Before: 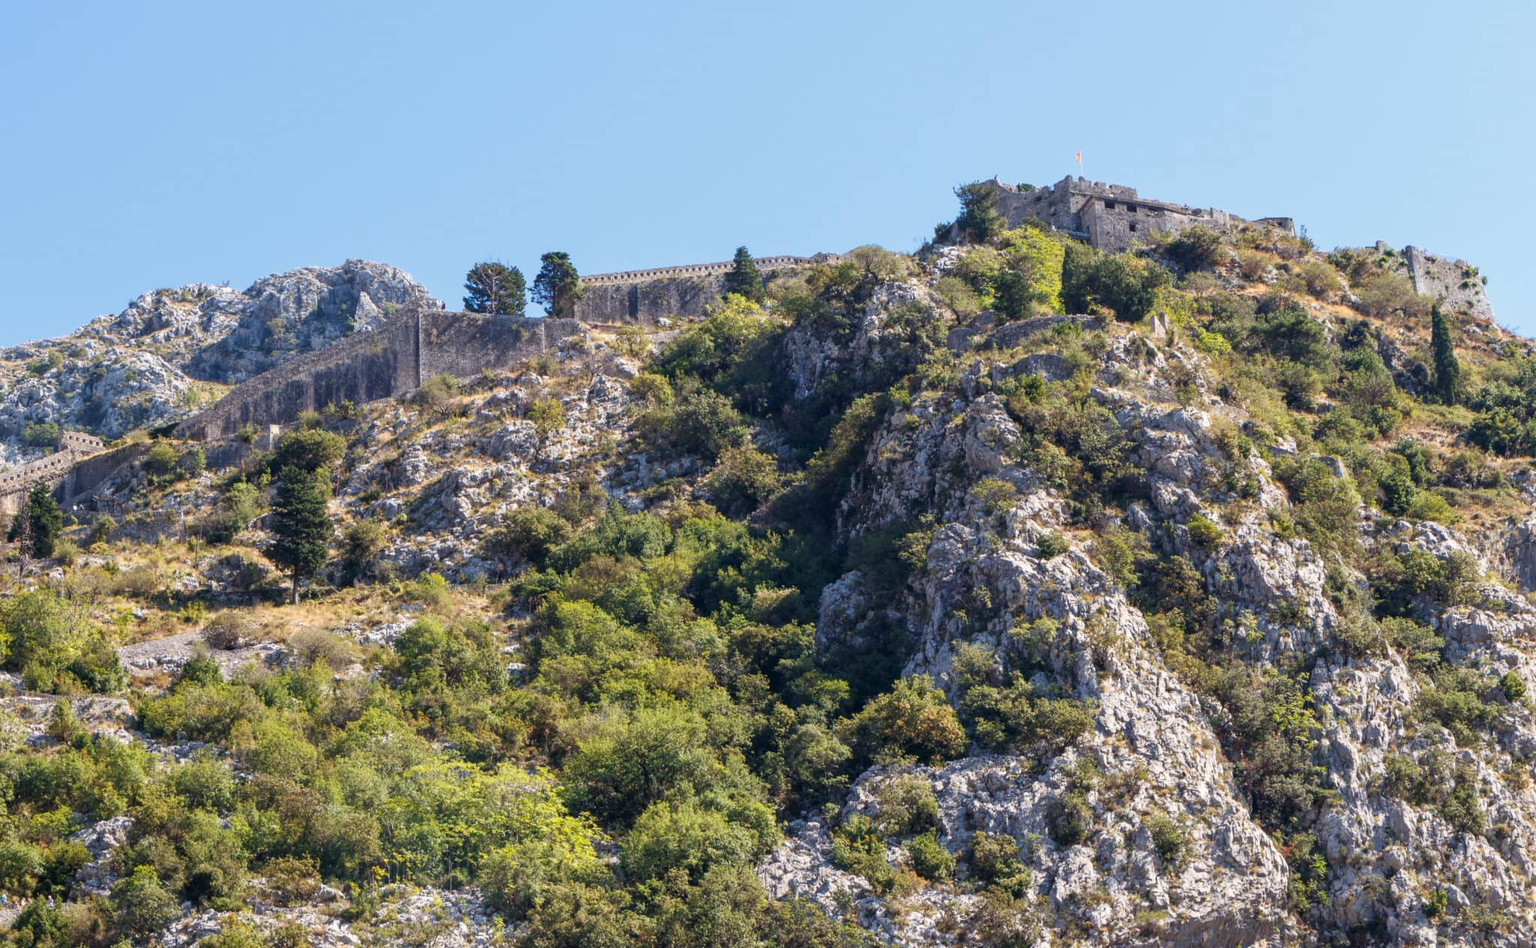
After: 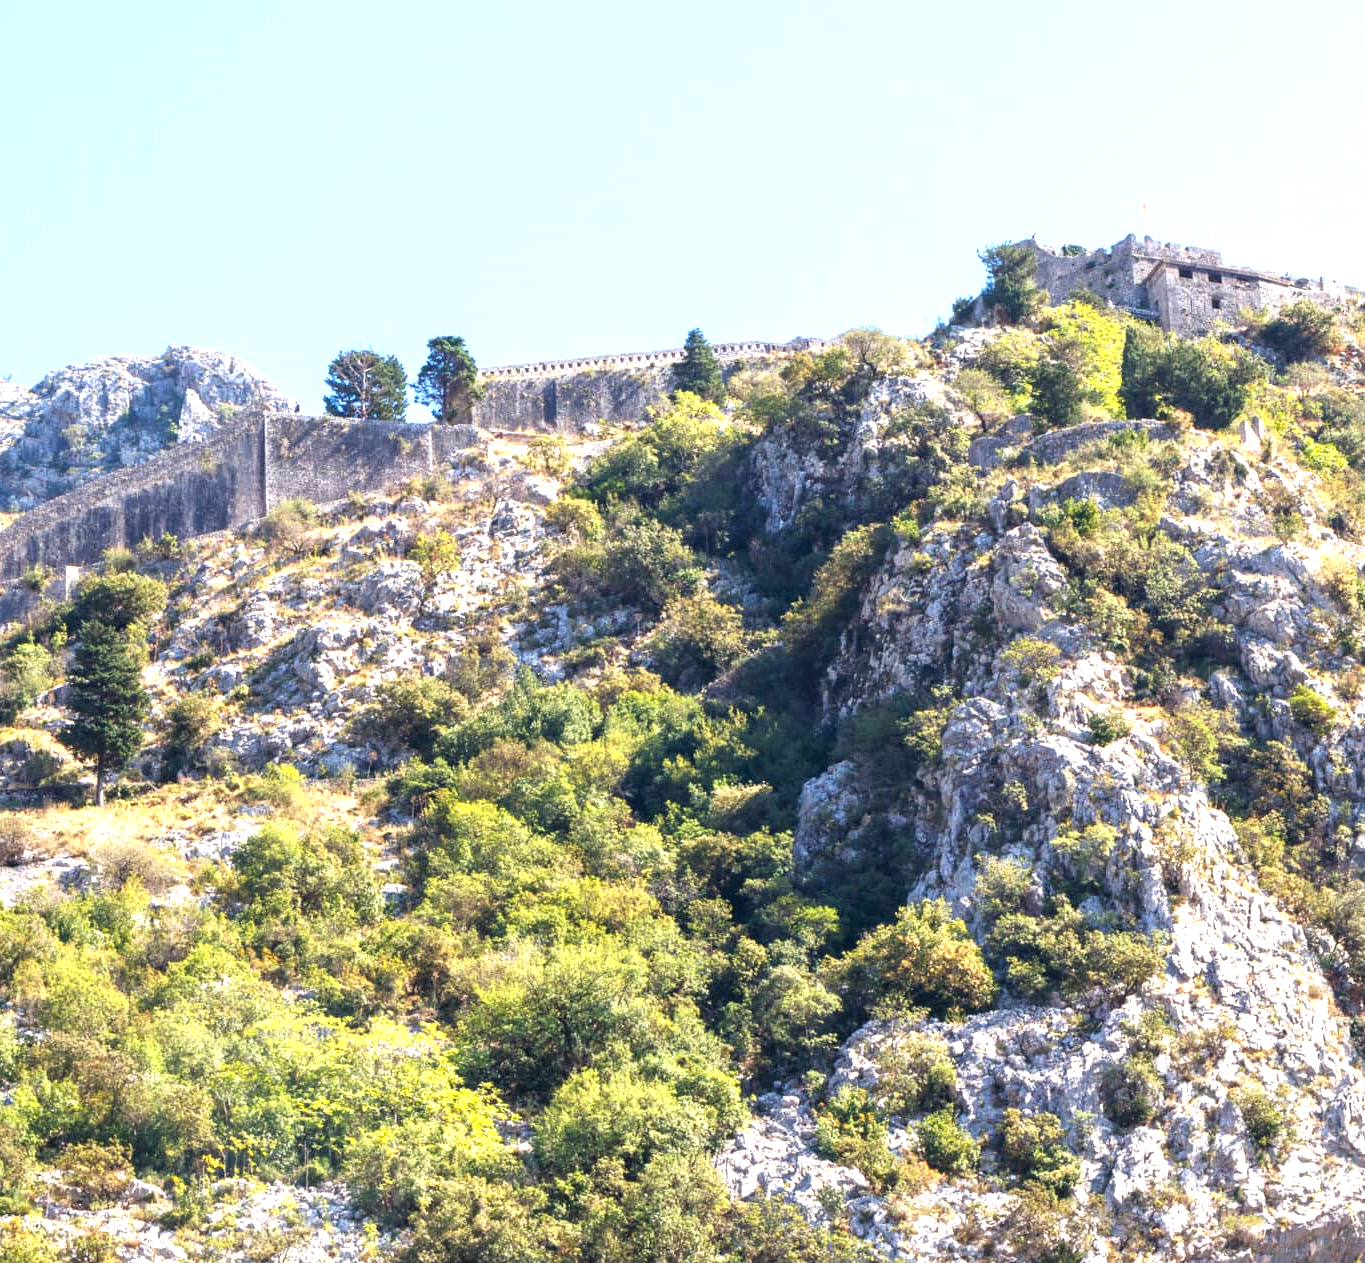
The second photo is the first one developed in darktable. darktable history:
crop and rotate: left 14.385%, right 18.948%
exposure: black level correction 0, exposure 1.198 EV, compensate exposure bias true, compensate highlight preservation false
